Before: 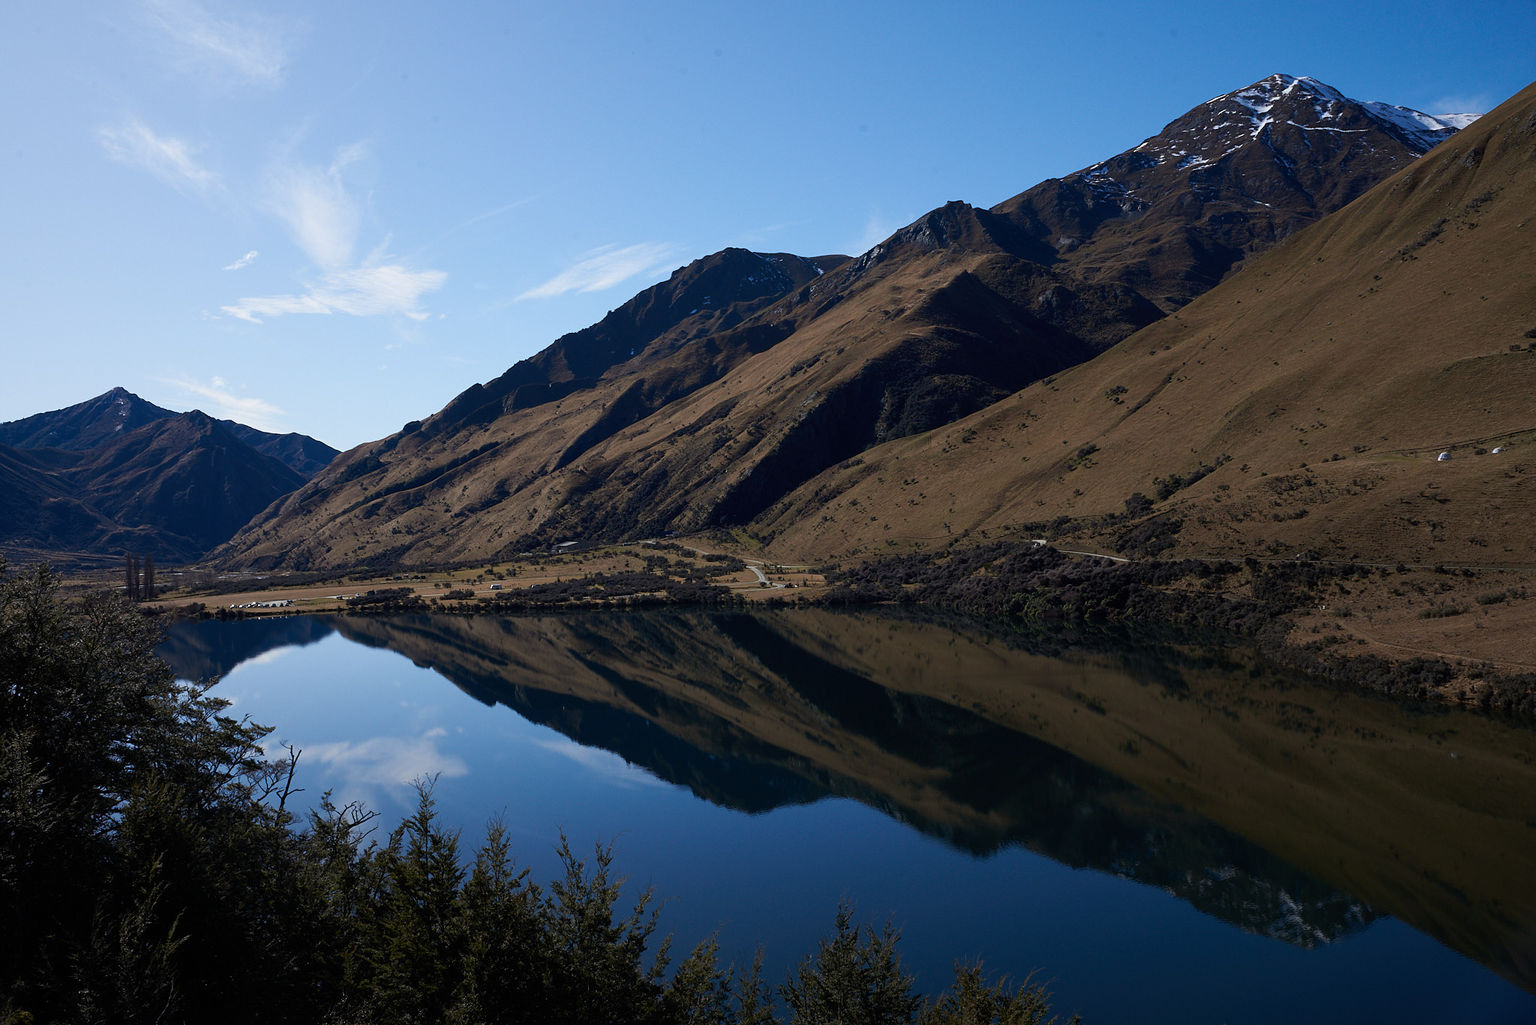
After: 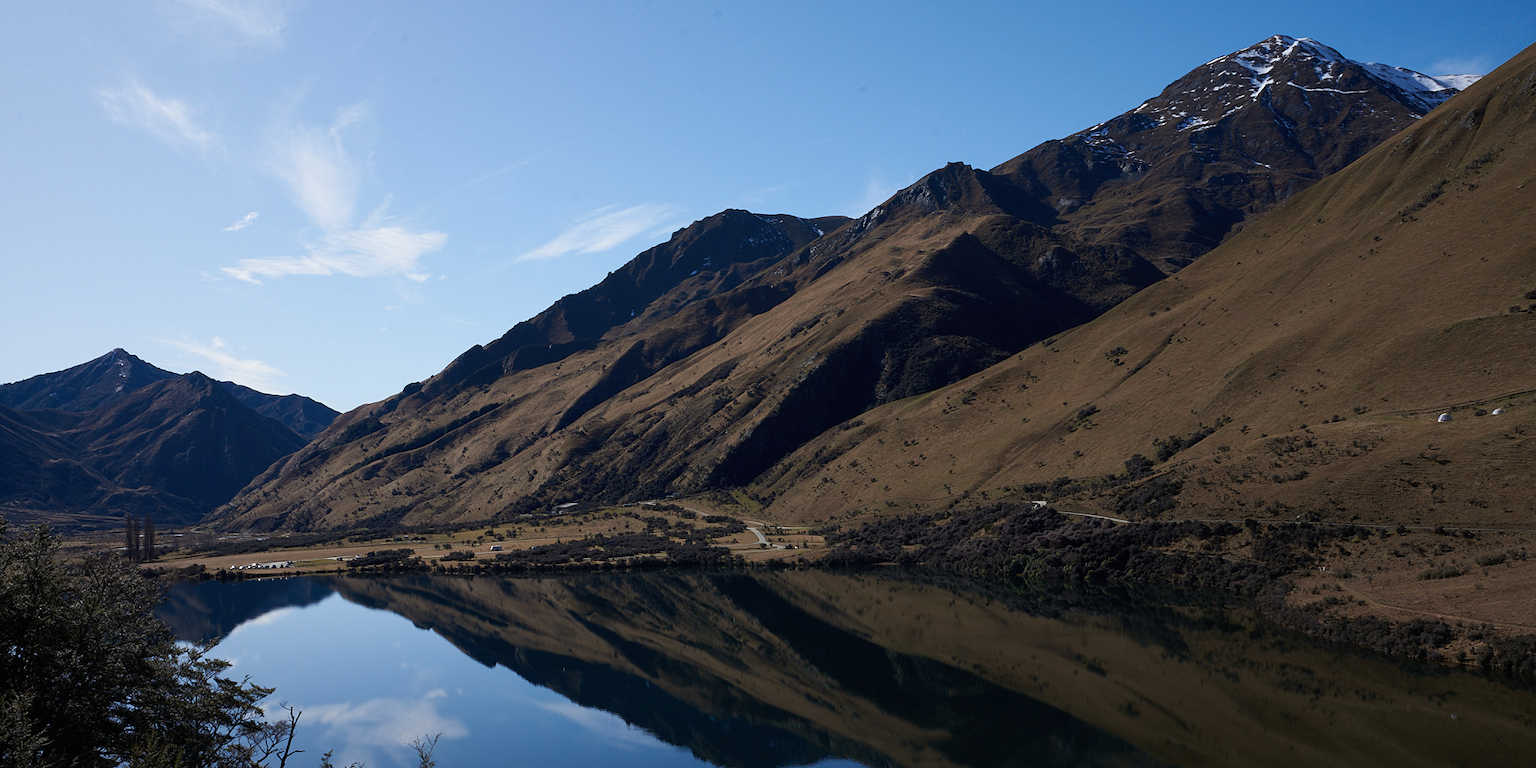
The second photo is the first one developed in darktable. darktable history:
contrast brightness saturation: saturation -0.05
crop: top 3.857%, bottom 21.132%
